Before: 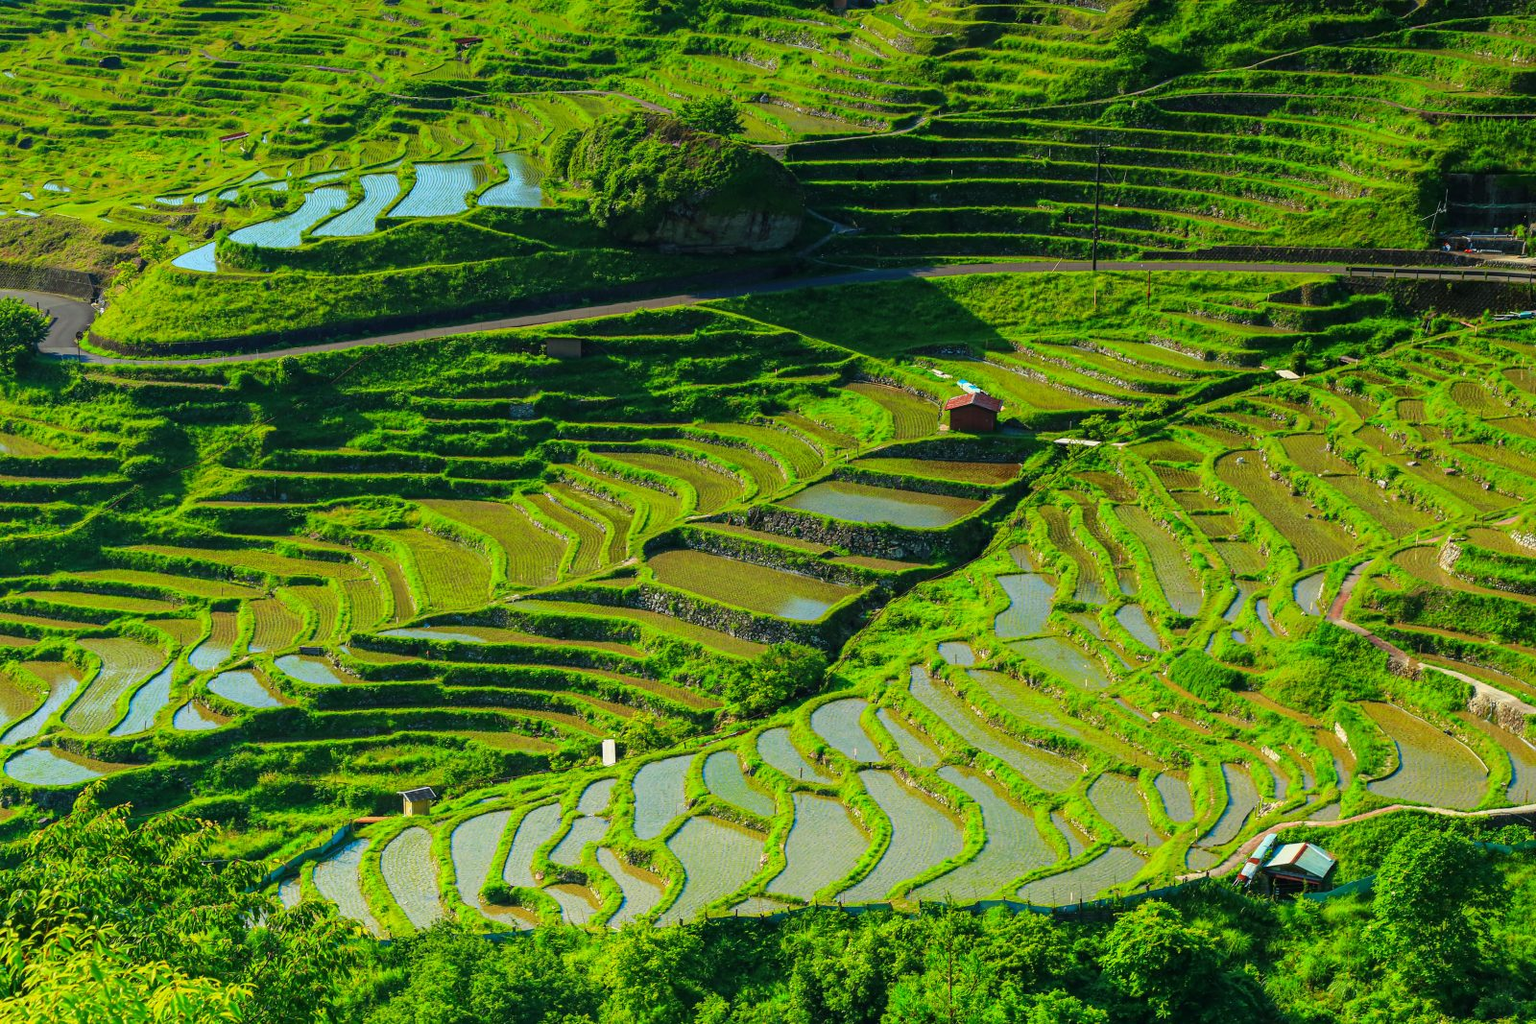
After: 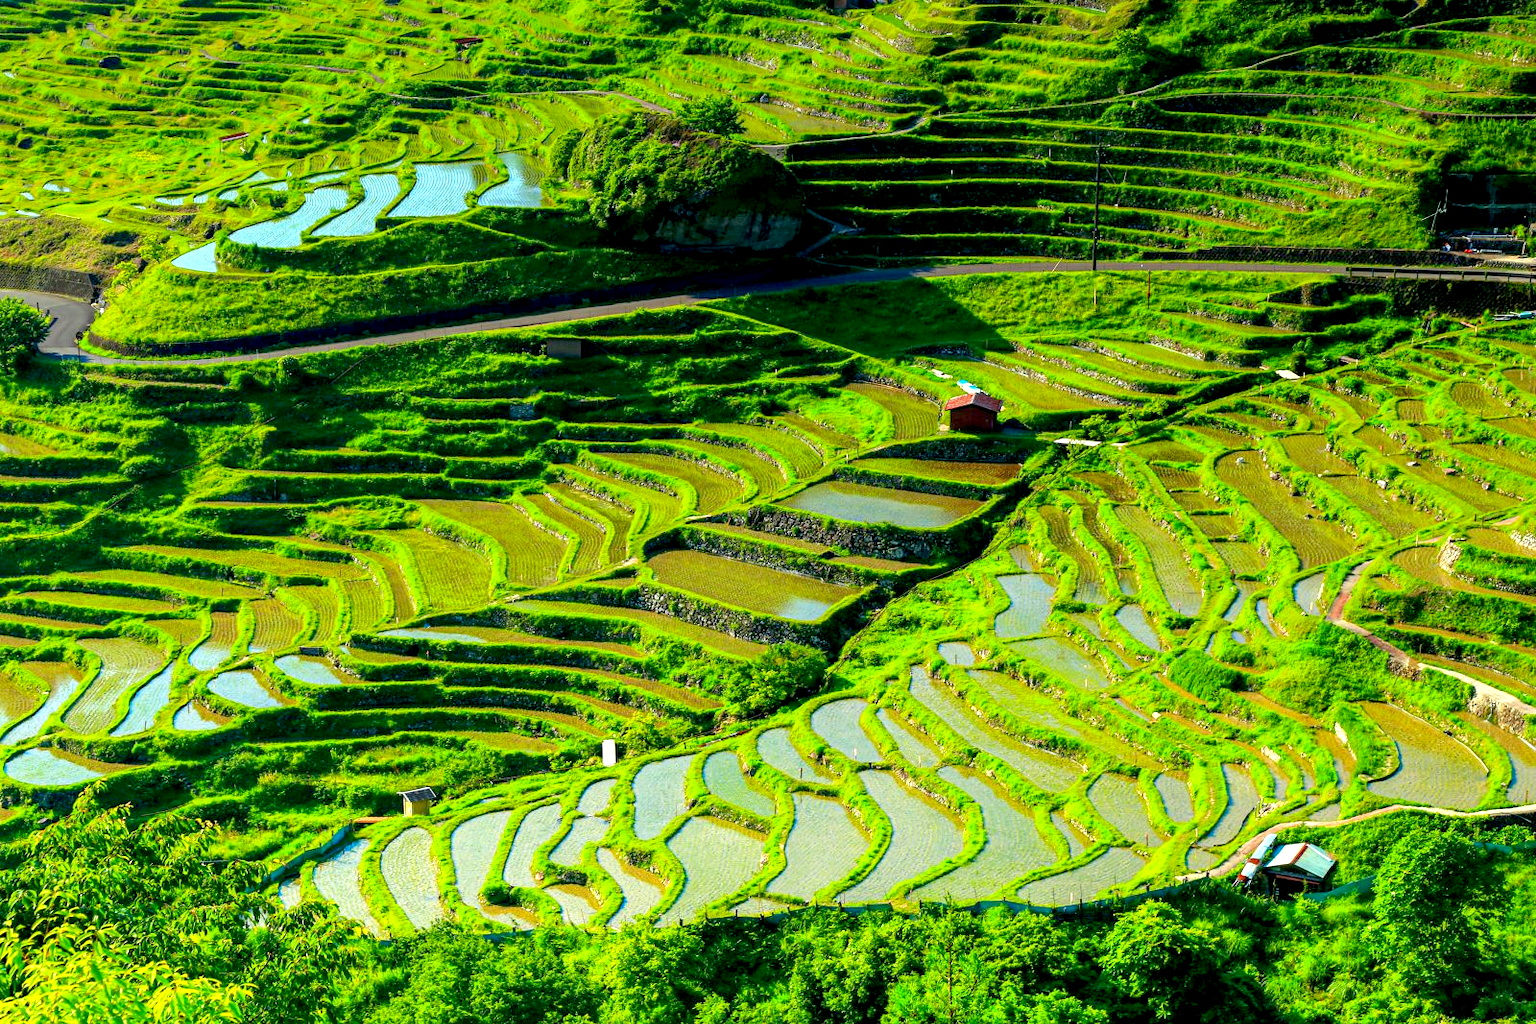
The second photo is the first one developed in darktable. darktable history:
exposure: black level correction 0.012, exposure 0.7 EV, compensate highlight preservation false
